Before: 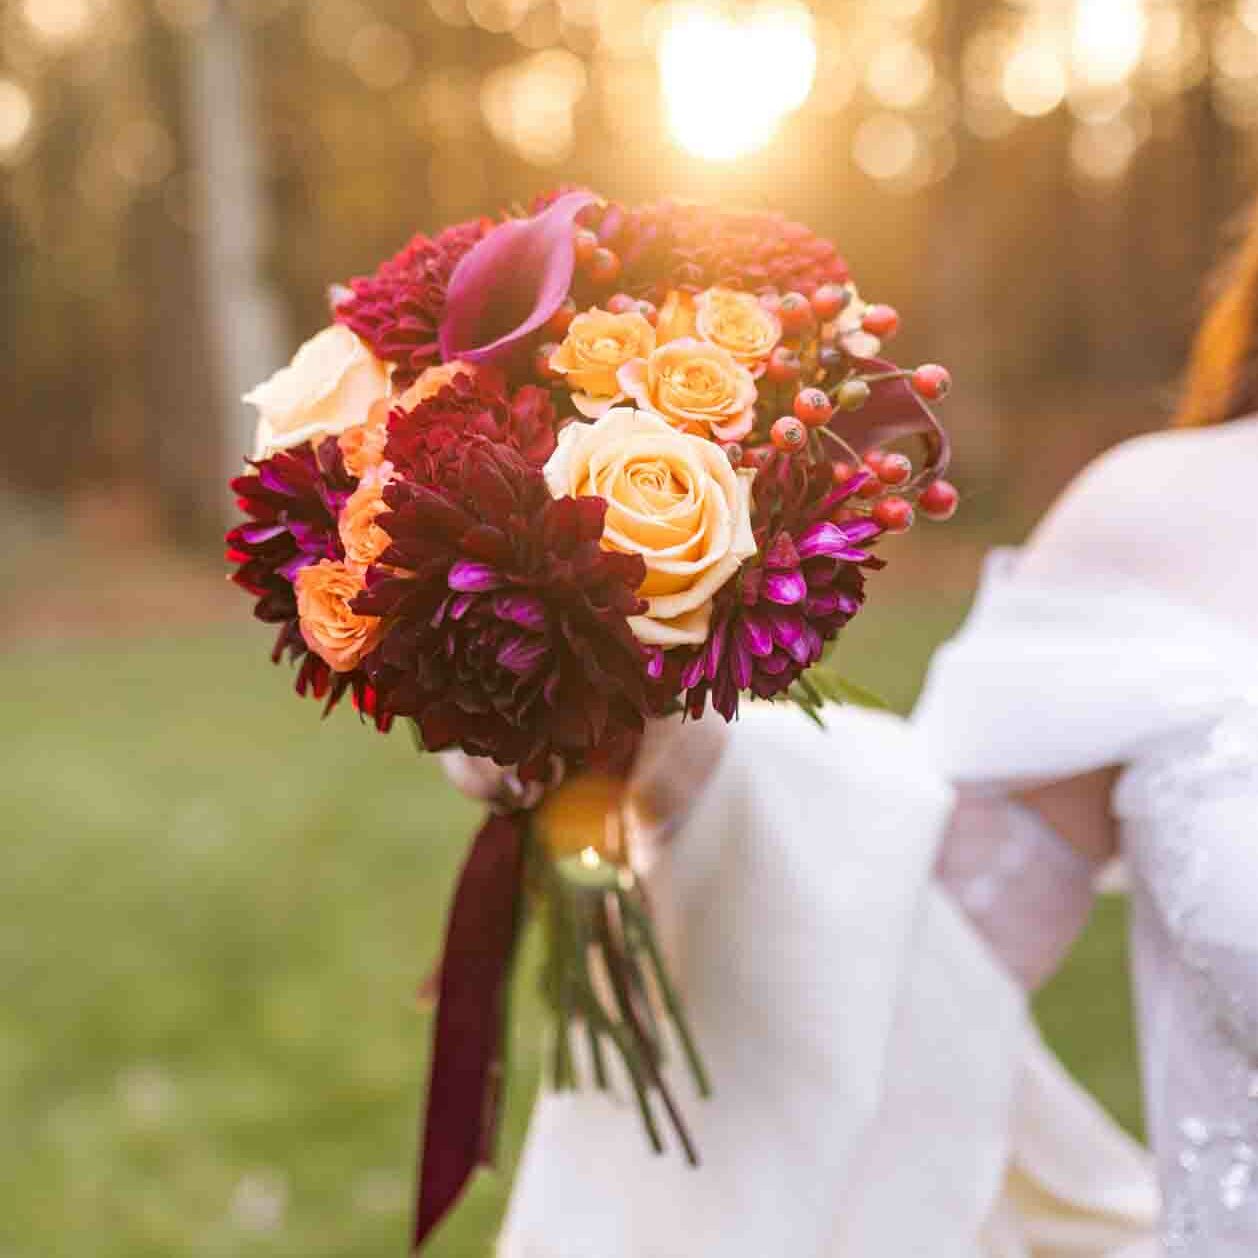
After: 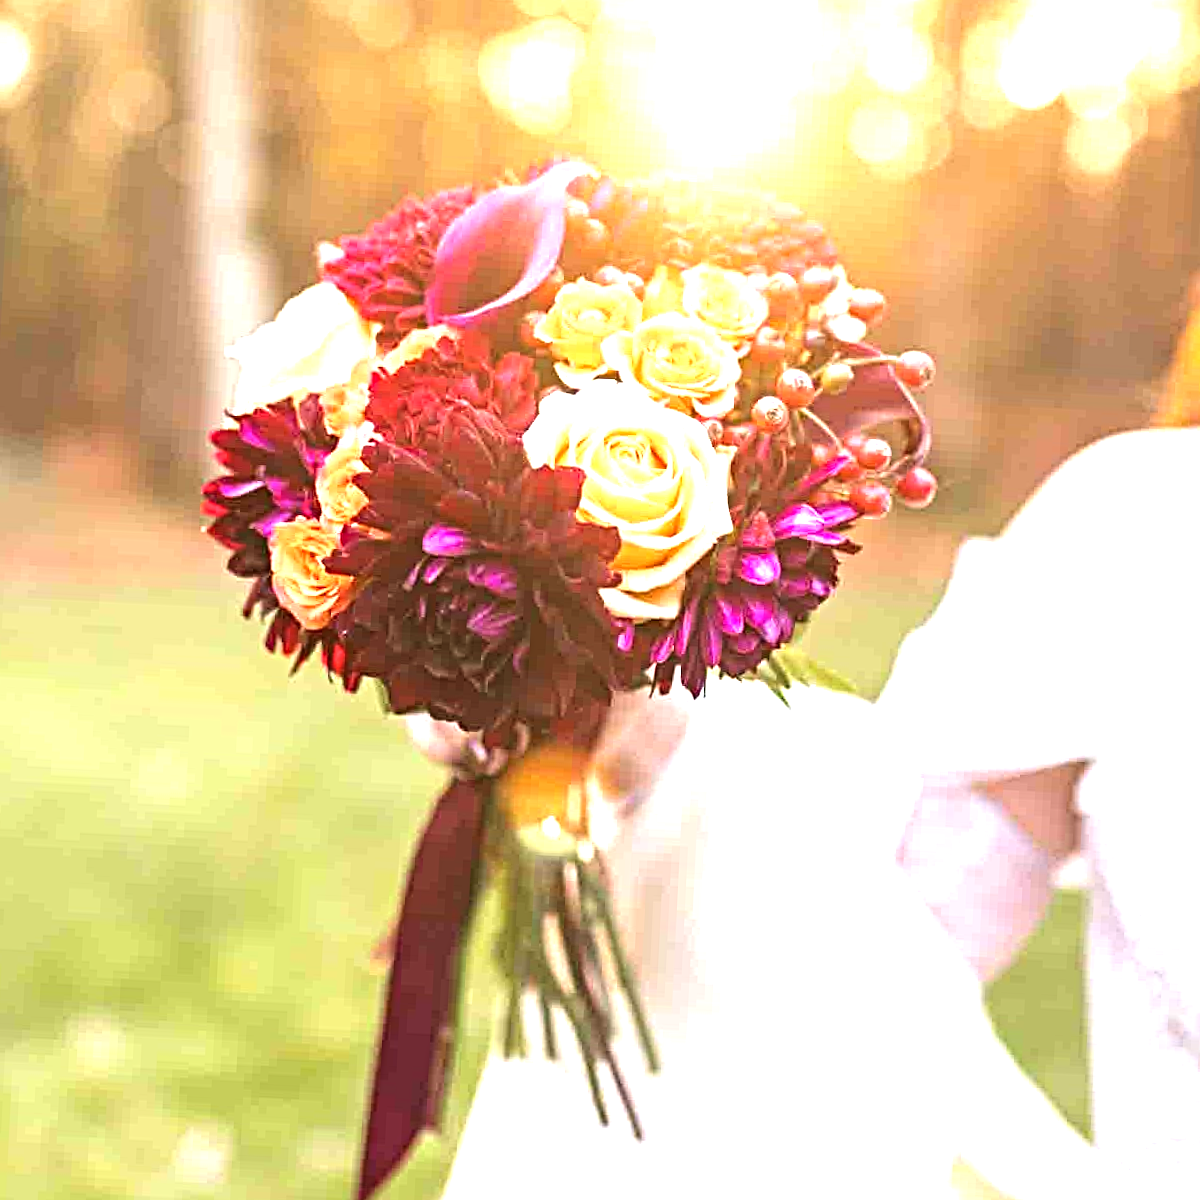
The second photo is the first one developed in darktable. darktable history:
crop and rotate: angle -2.82°
sharpen: radius 4.901
exposure: black level correction -0.002, exposure 1.352 EV, compensate highlight preservation false
